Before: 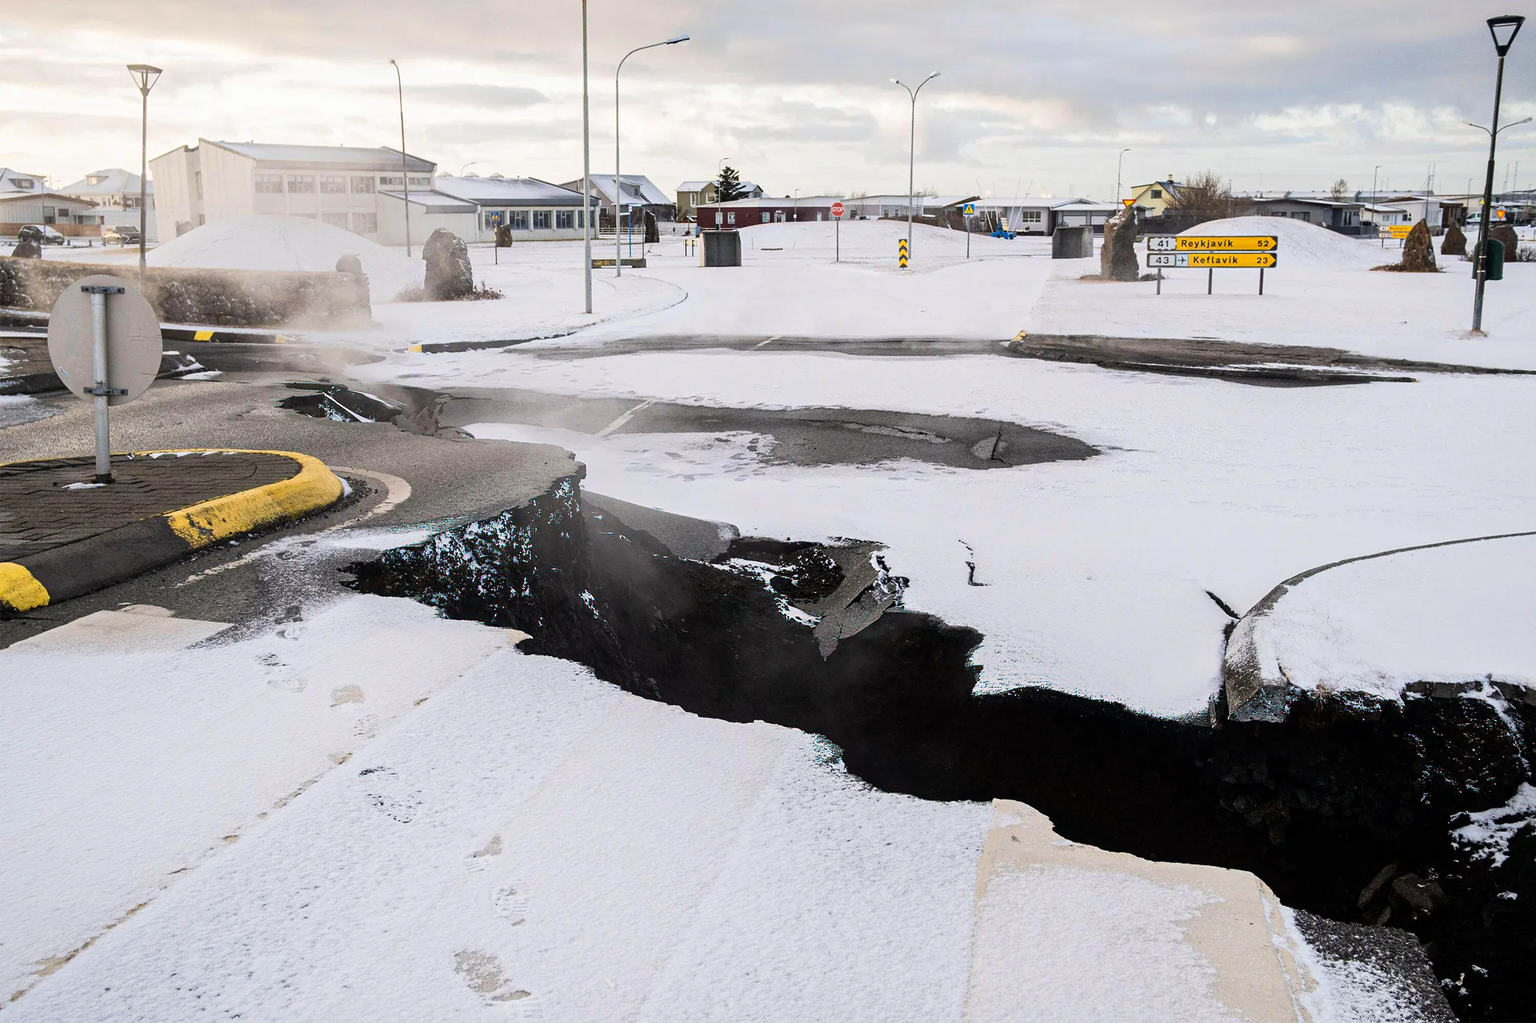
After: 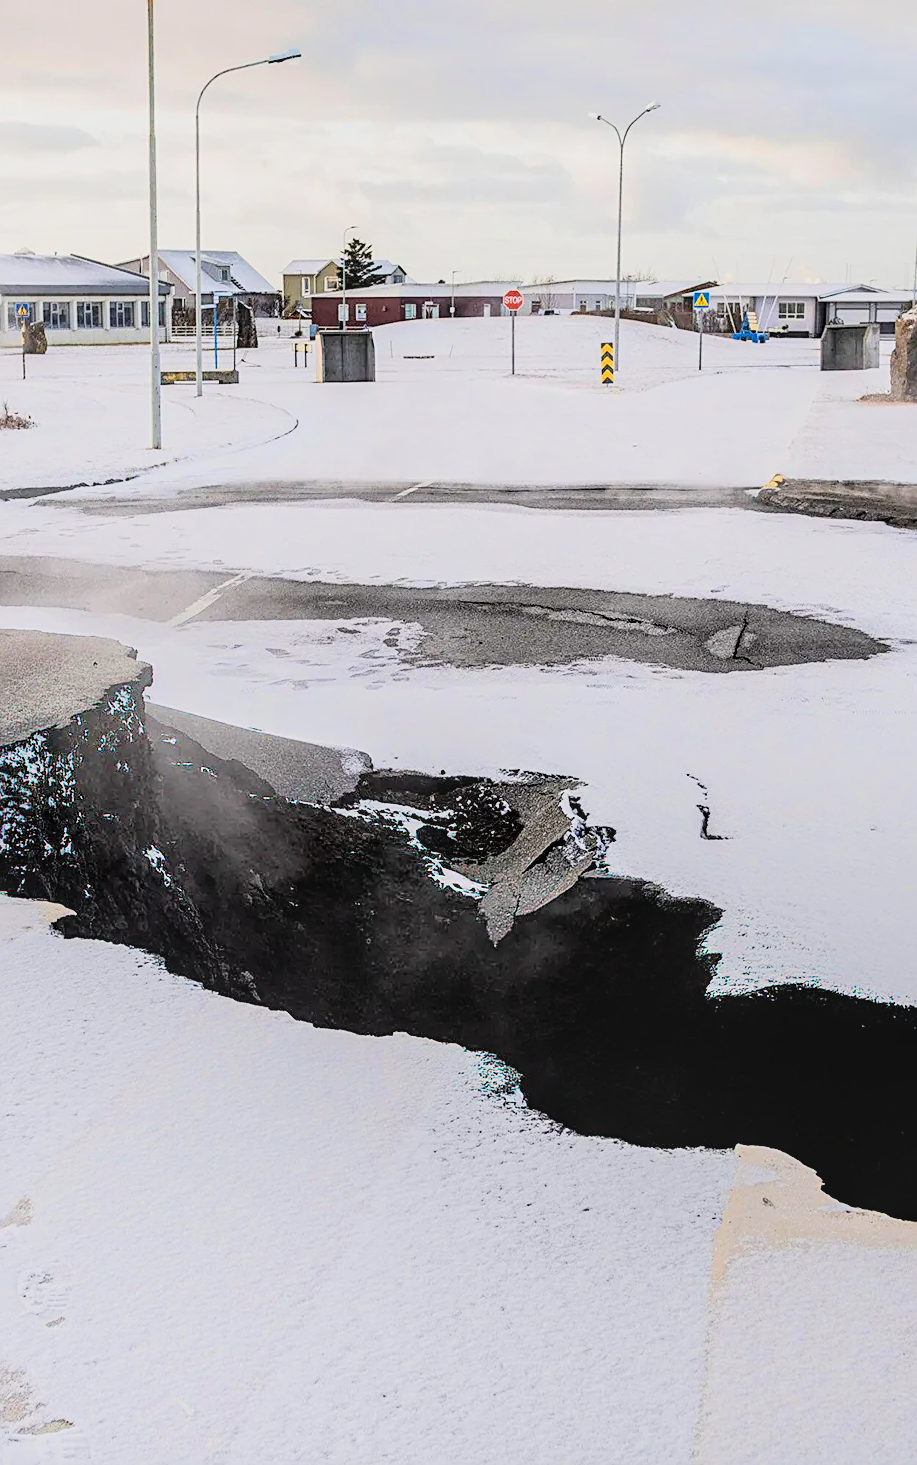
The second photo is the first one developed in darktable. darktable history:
exposure: exposure 0.95 EV, compensate highlight preservation false
crop: left 31.229%, right 27.105%
filmic rgb: black relative exposure -7.15 EV, white relative exposure 5.36 EV, hardness 3.02, color science v6 (2022)
local contrast: on, module defaults
sharpen: on, module defaults
